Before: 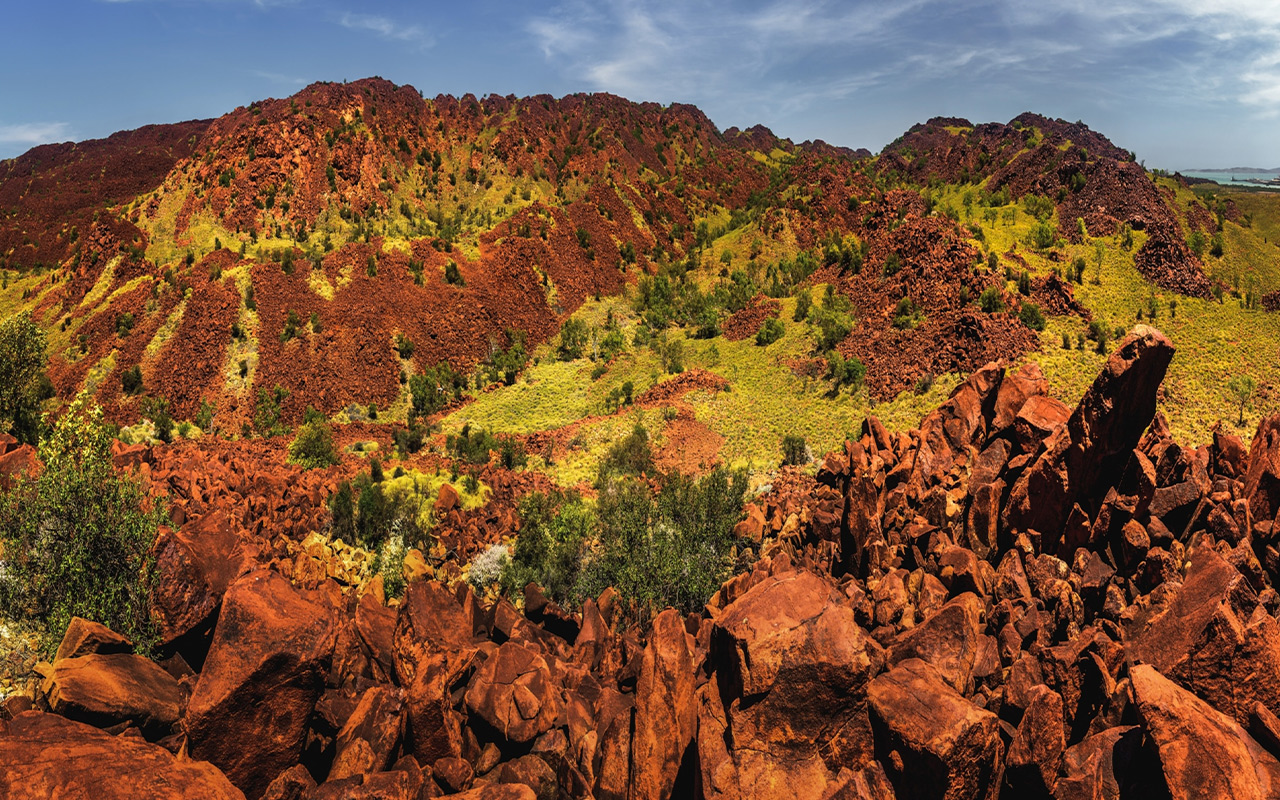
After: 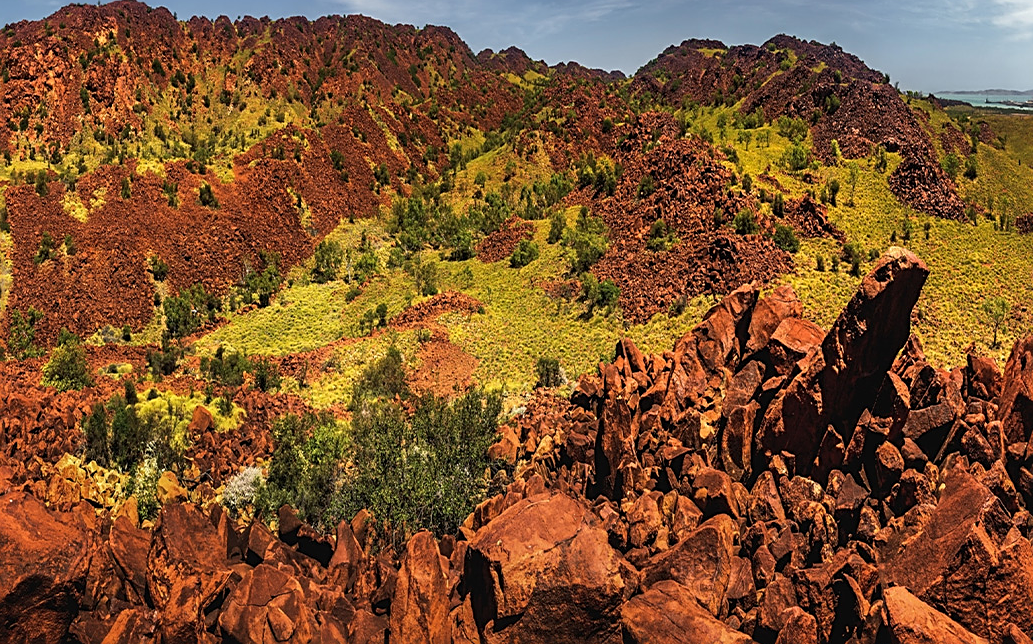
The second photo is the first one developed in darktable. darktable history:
crop: left 19.227%, top 9.766%, right 0.001%, bottom 9.63%
sharpen: on, module defaults
